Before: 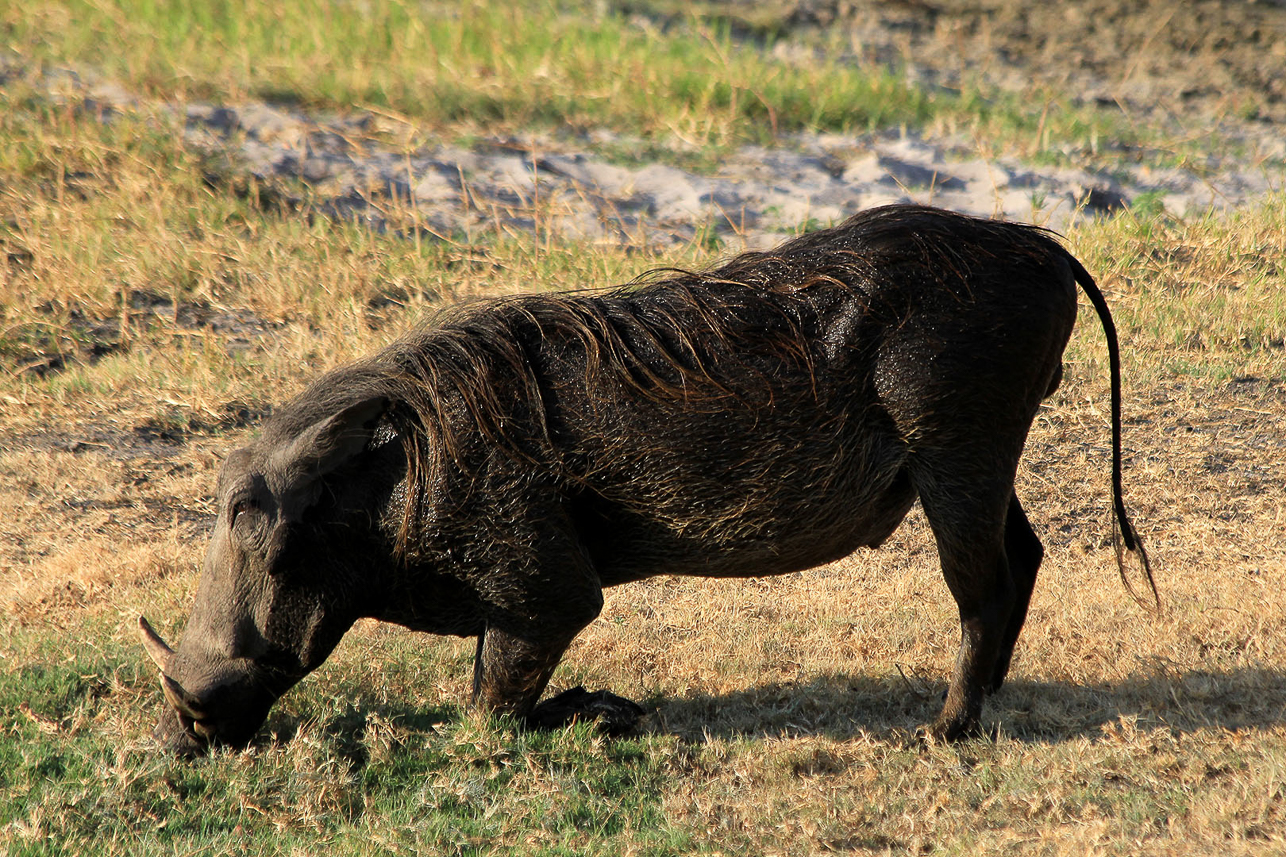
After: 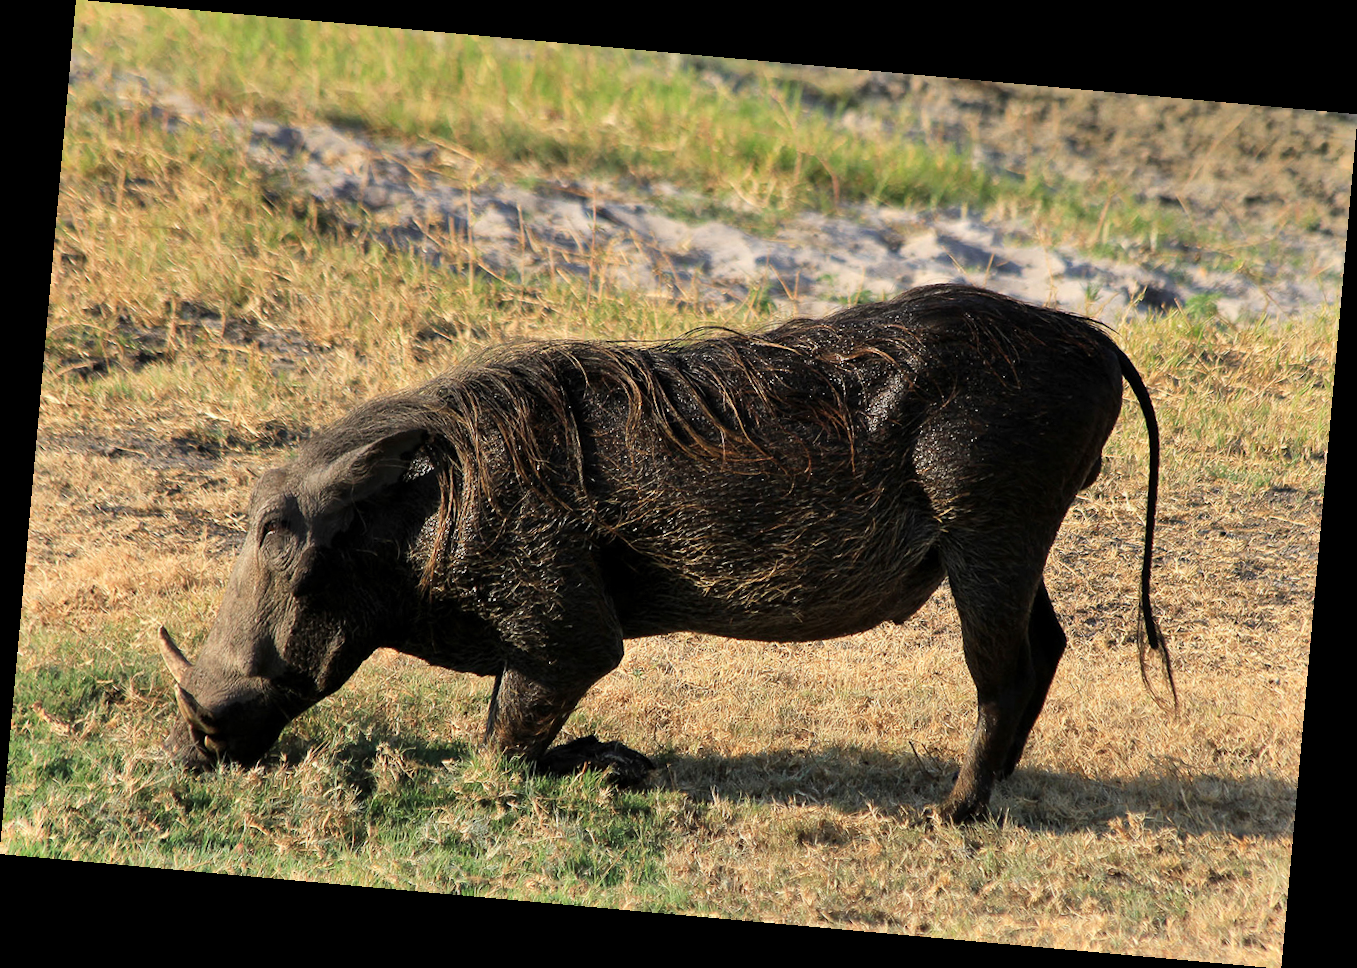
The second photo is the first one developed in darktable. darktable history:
shadows and highlights: low approximation 0.01, soften with gaussian
rotate and perspective: rotation 5.12°, automatic cropping off
